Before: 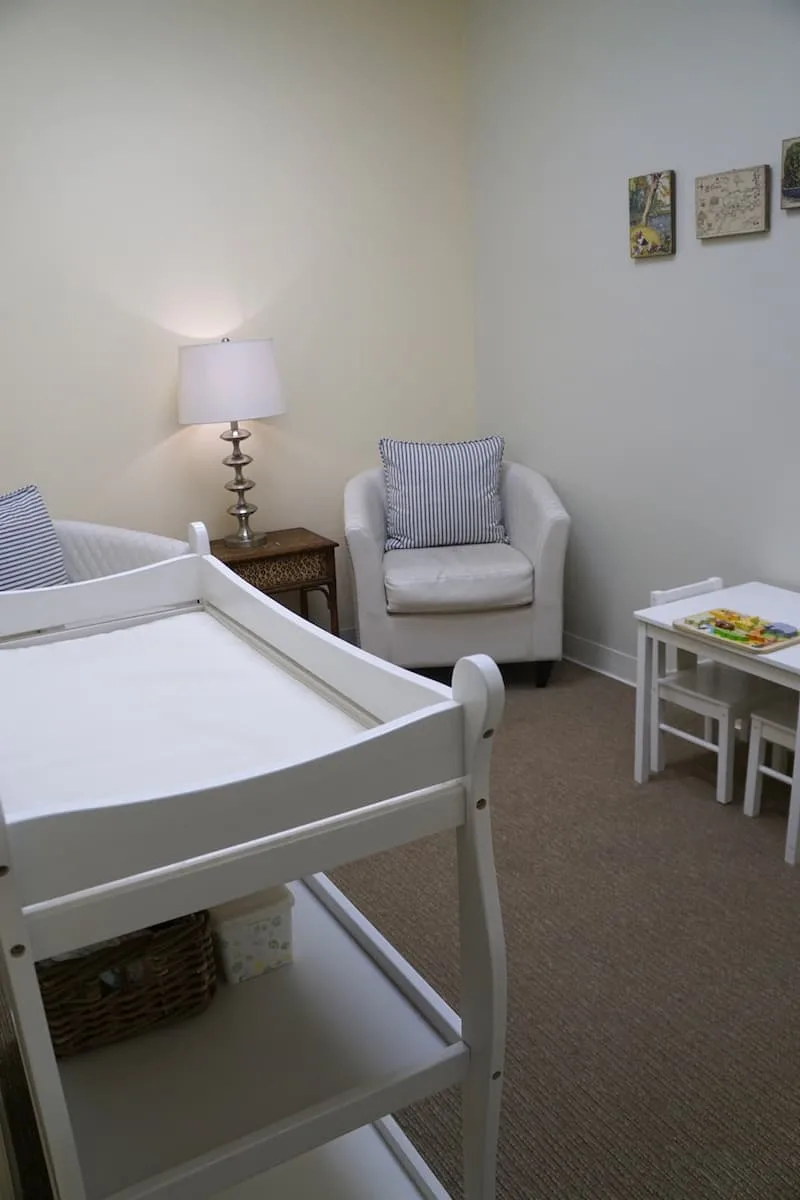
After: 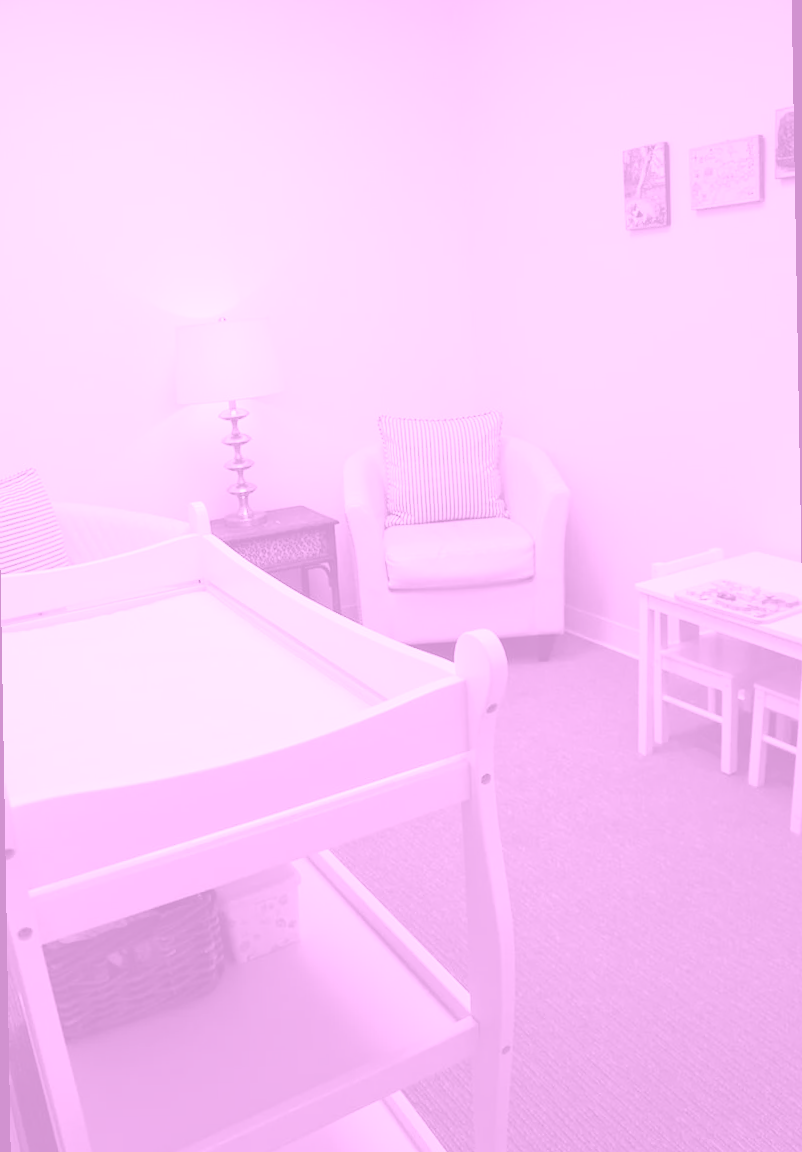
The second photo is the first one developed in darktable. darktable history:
colorize: hue 331.2°, saturation 75%, source mix 30.28%, lightness 70.52%, version 1
rotate and perspective: rotation -1°, crop left 0.011, crop right 0.989, crop top 0.025, crop bottom 0.975
contrast brightness saturation: brightness 0.18, saturation -0.5
tone equalizer: -8 EV -0.75 EV, -7 EV -0.7 EV, -6 EV -0.6 EV, -5 EV -0.4 EV, -3 EV 0.4 EV, -2 EV 0.6 EV, -1 EV 0.7 EV, +0 EV 0.75 EV, edges refinement/feathering 500, mask exposure compensation -1.57 EV, preserve details no
